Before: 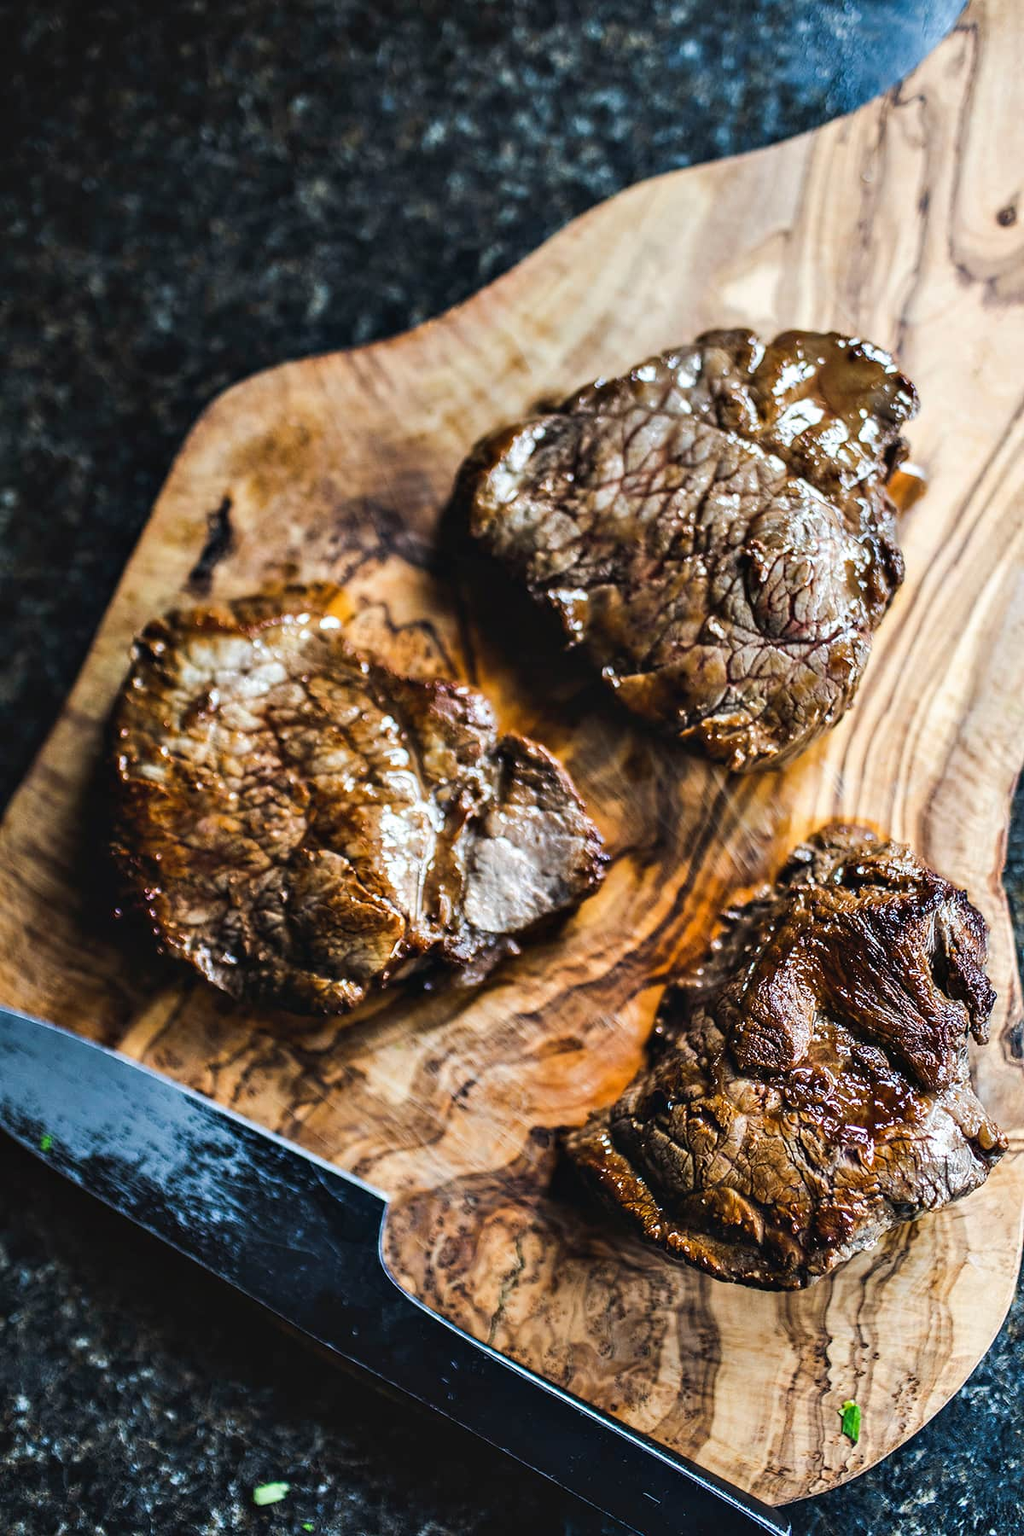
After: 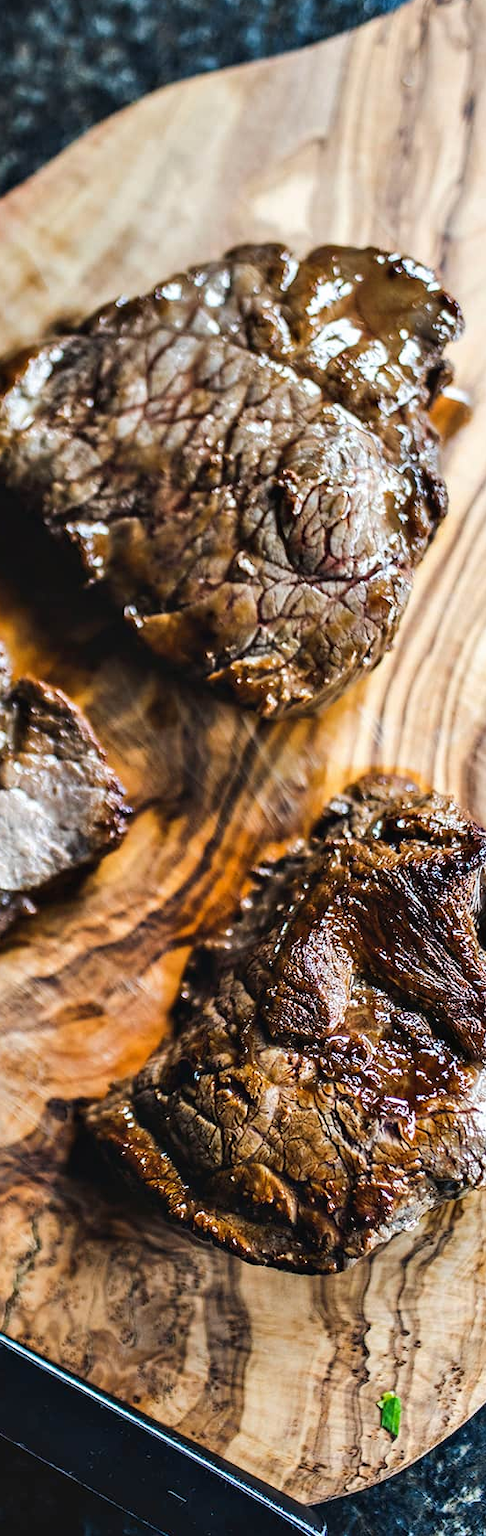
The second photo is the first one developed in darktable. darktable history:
crop: left 47.583%, top 6.63%, right 8.03%
